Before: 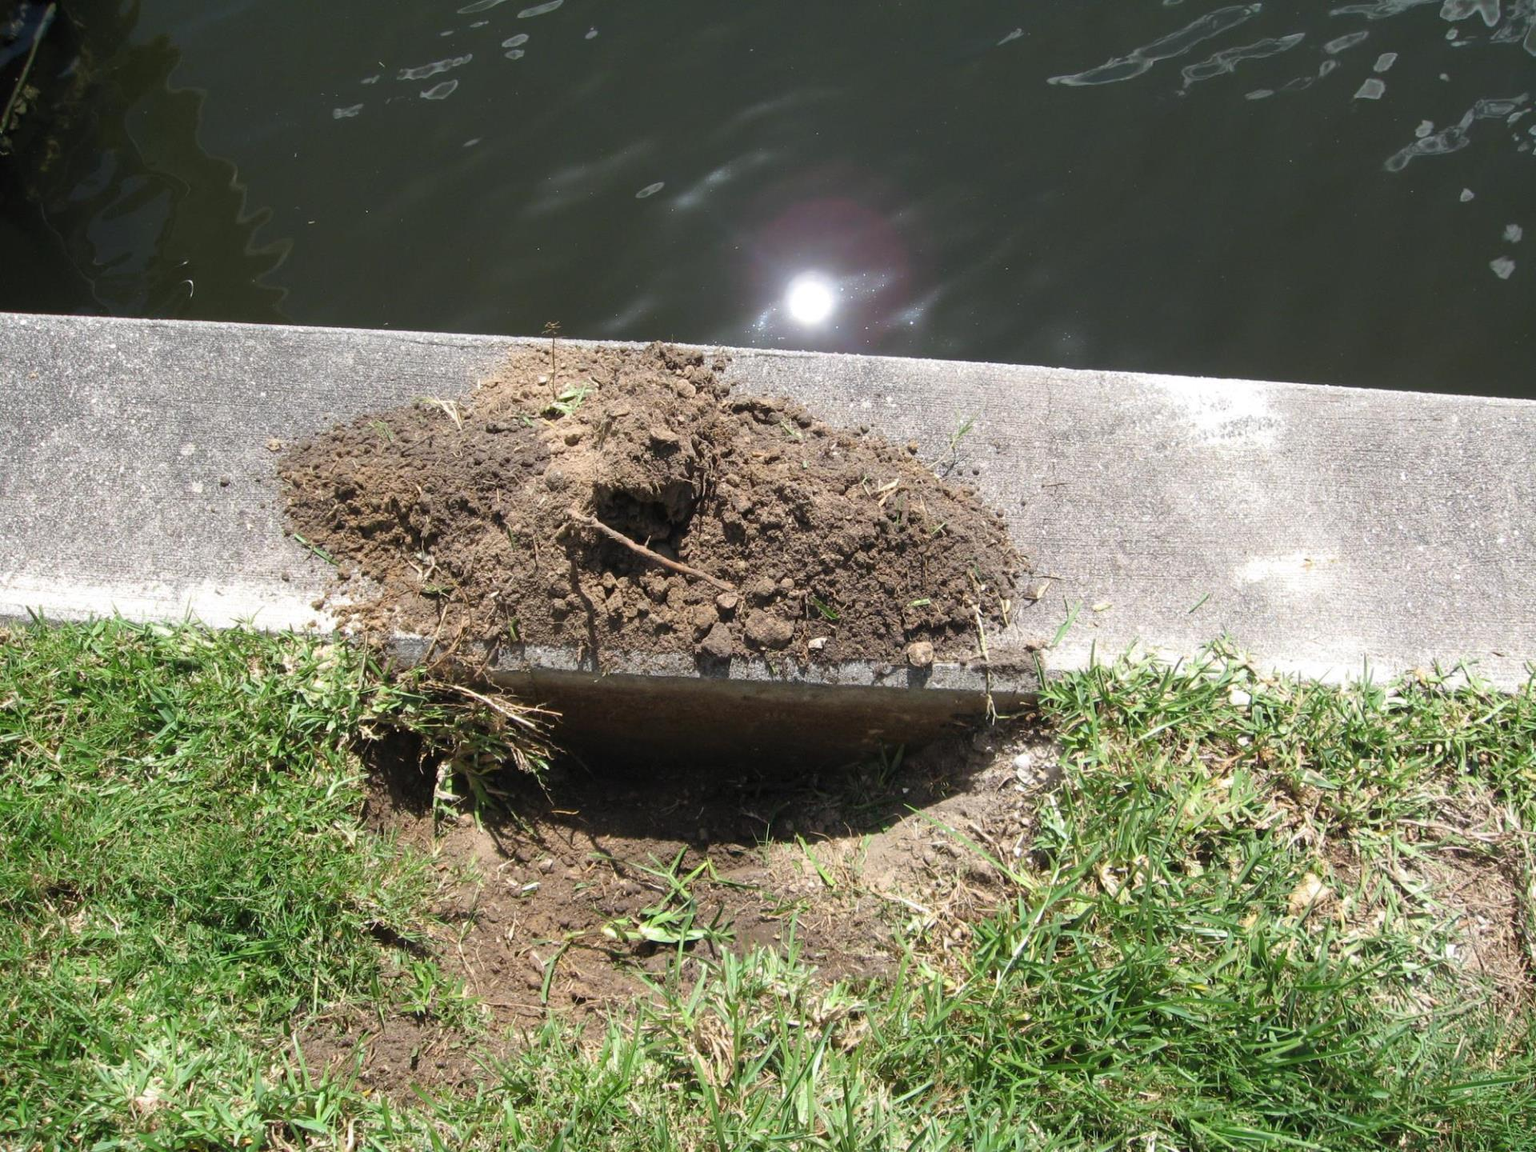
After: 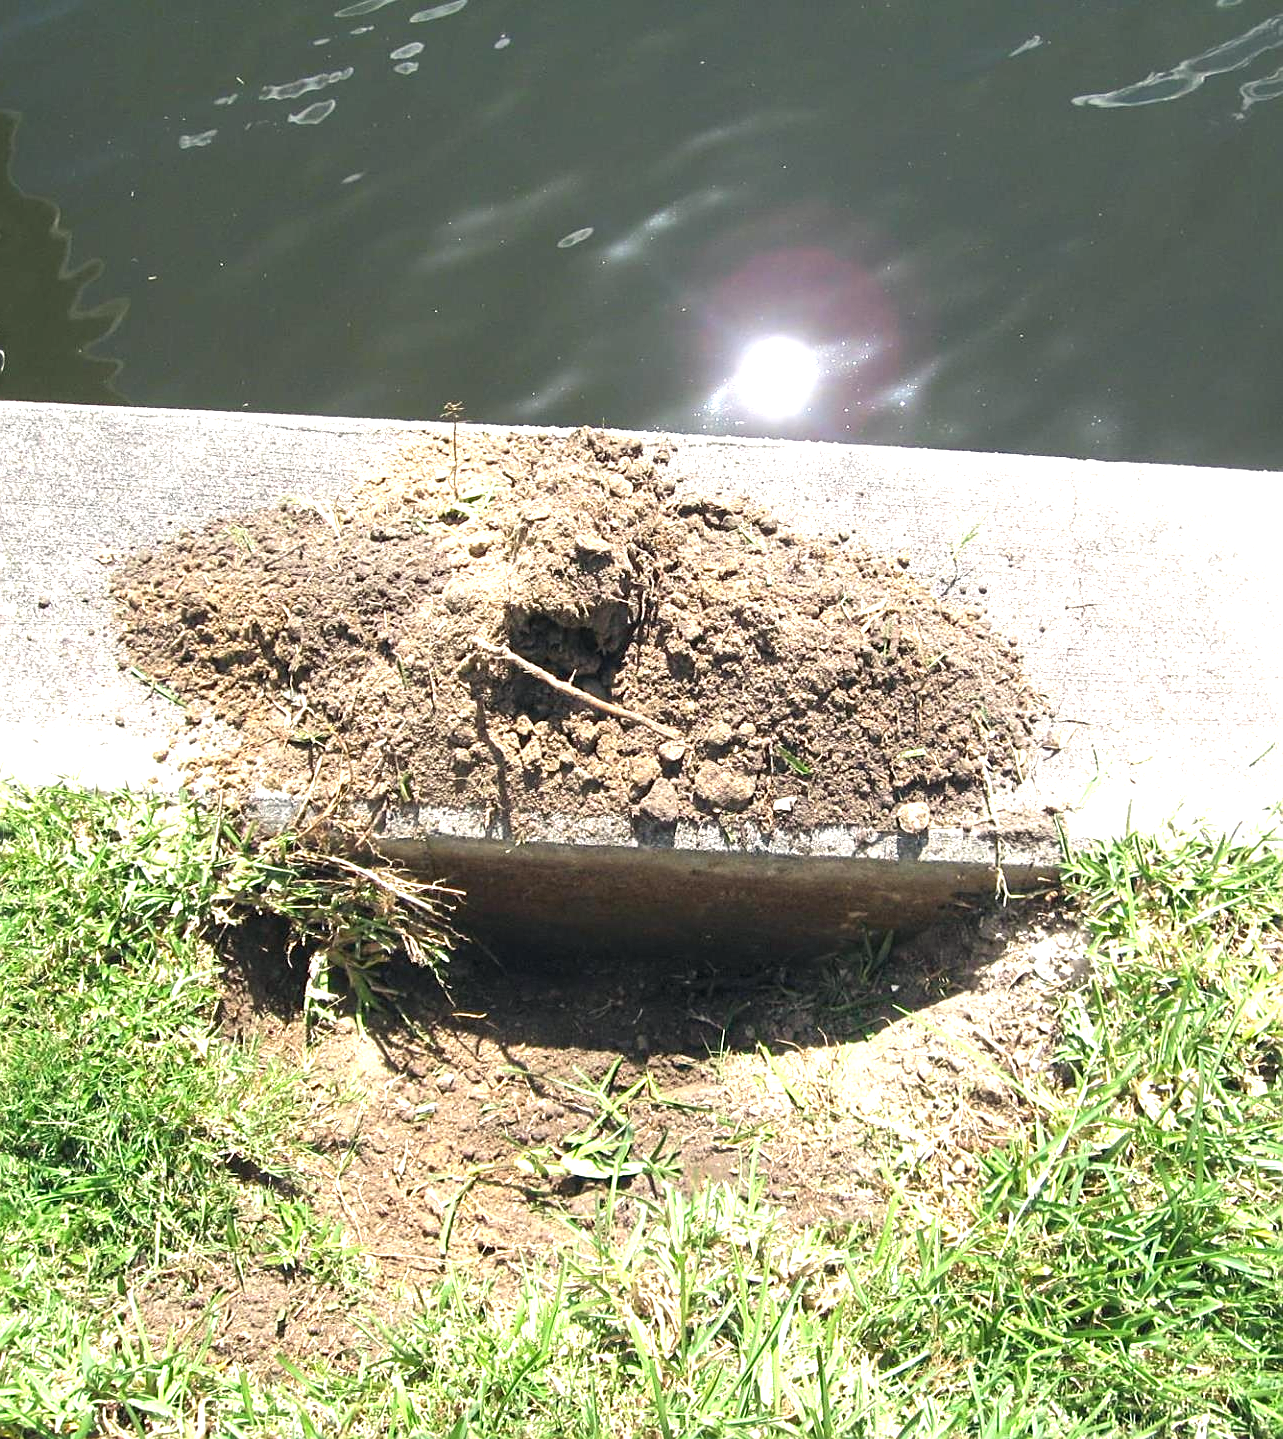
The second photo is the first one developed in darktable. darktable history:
crop and rotate: left 12.392%, right 20.767%
exposure: exposure 1.266 EV, compensate exposure bias true, compensate highlight preservation false
sharpen: on, module defaults
color correction: highlights a* 0.346, highlights b* 2.68, shadows a* -1.41, shadows b* -4.15
